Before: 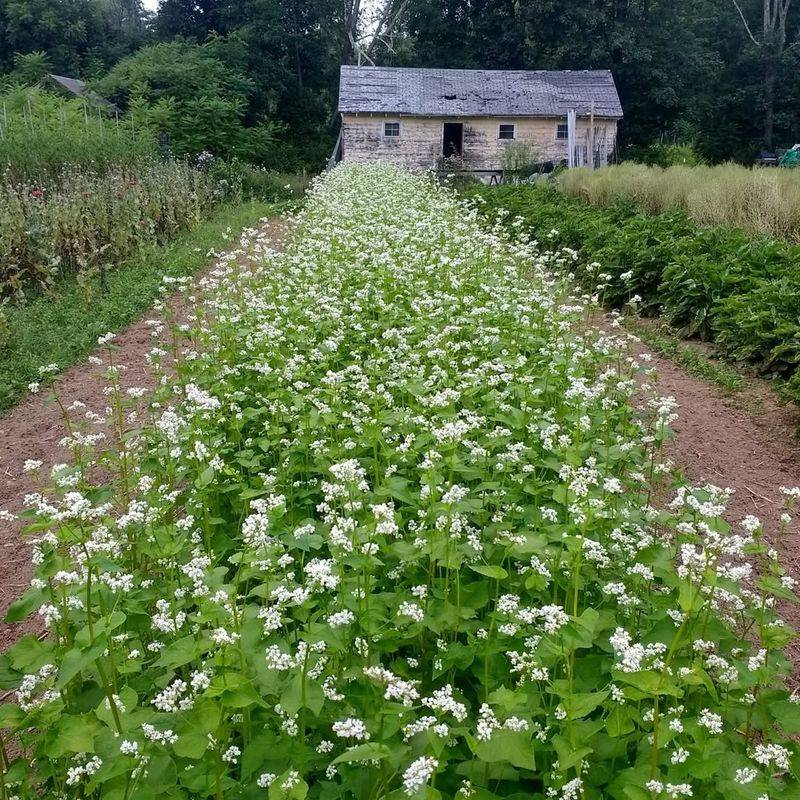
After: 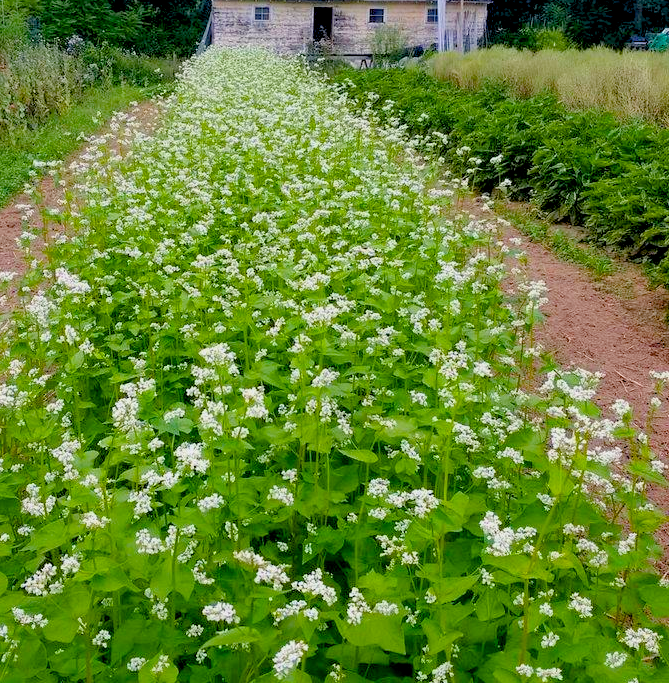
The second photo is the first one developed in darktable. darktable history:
color balance rgb: global offset › luminance -0.505%, perceptual saturation grading › global saturation 36.832%, perceptual saturation grading › shadows 35.536%, contrast -29.72%
tone equalizer: -8 EV -0.767 EV, -7 EV -0.717 EV, -6 EV -0.563 EV, -5 EV -0.386 EV, -3 EV 0.385 EV, -2 EV 0.6 EV, -1 EV 0.691 EV, +0 EV 0.767 EV
crop: left 16.343%, top 14.516%
